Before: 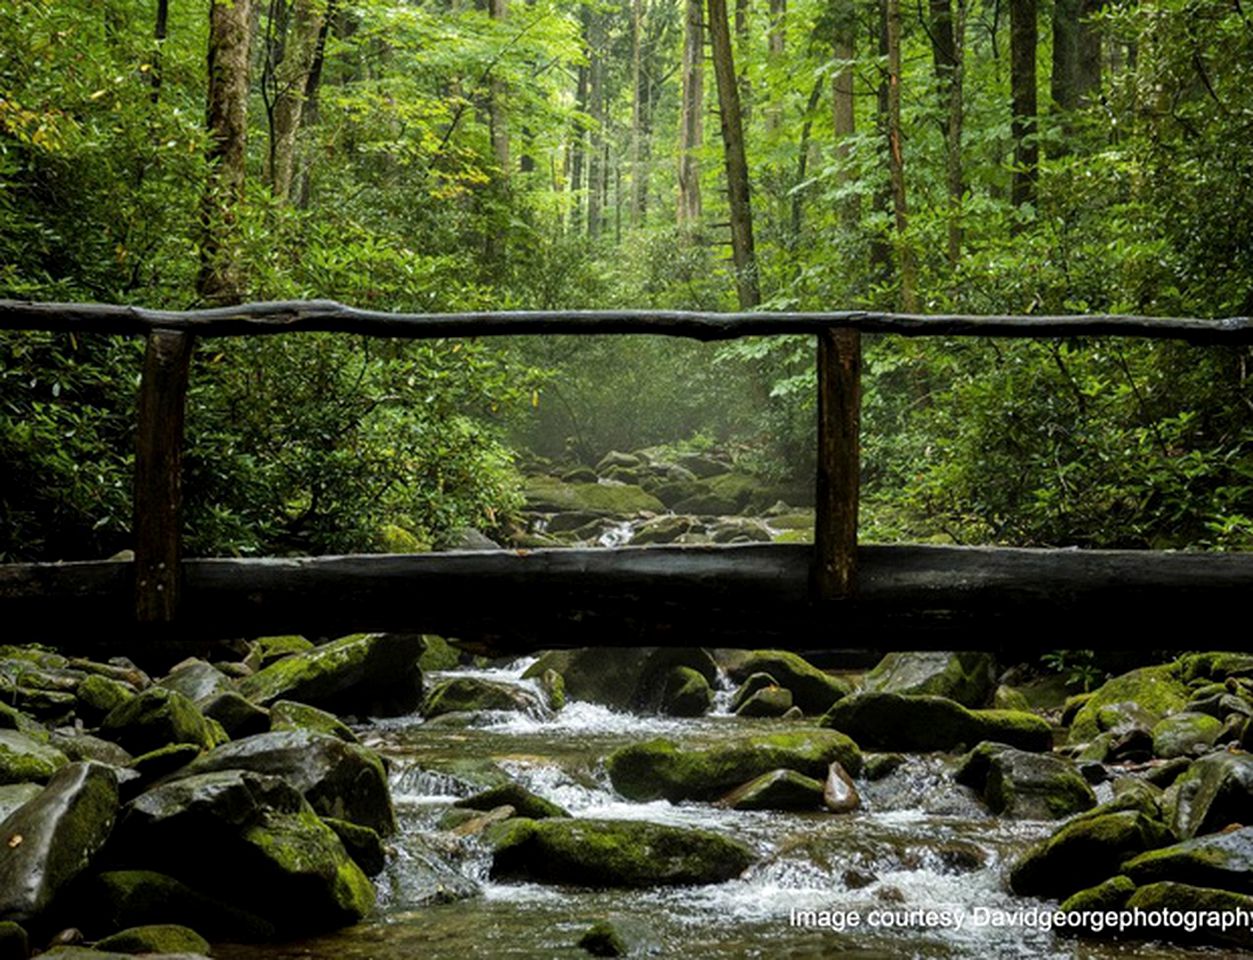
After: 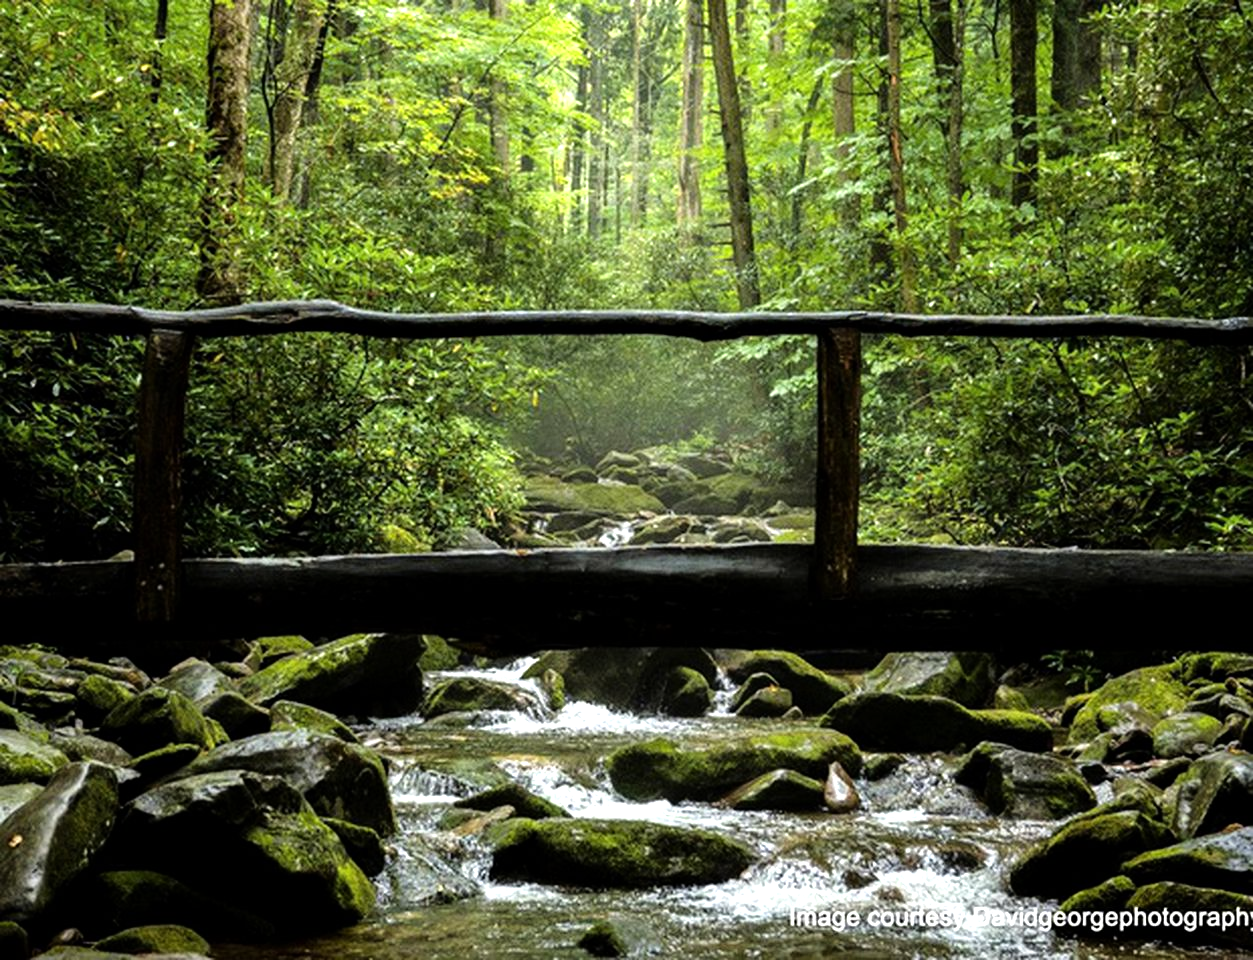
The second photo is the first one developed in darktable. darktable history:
tone equalizer: -8 EV -0.763 EV, -7 EV -0.675 EV, -6 EV -0.565 EV, -5 EV -0.38 EV, -3 EV 0.403 EV, -2 EV 0.6 EV, -1 EV 0.698 EV, +0 EV 0.723 EV
